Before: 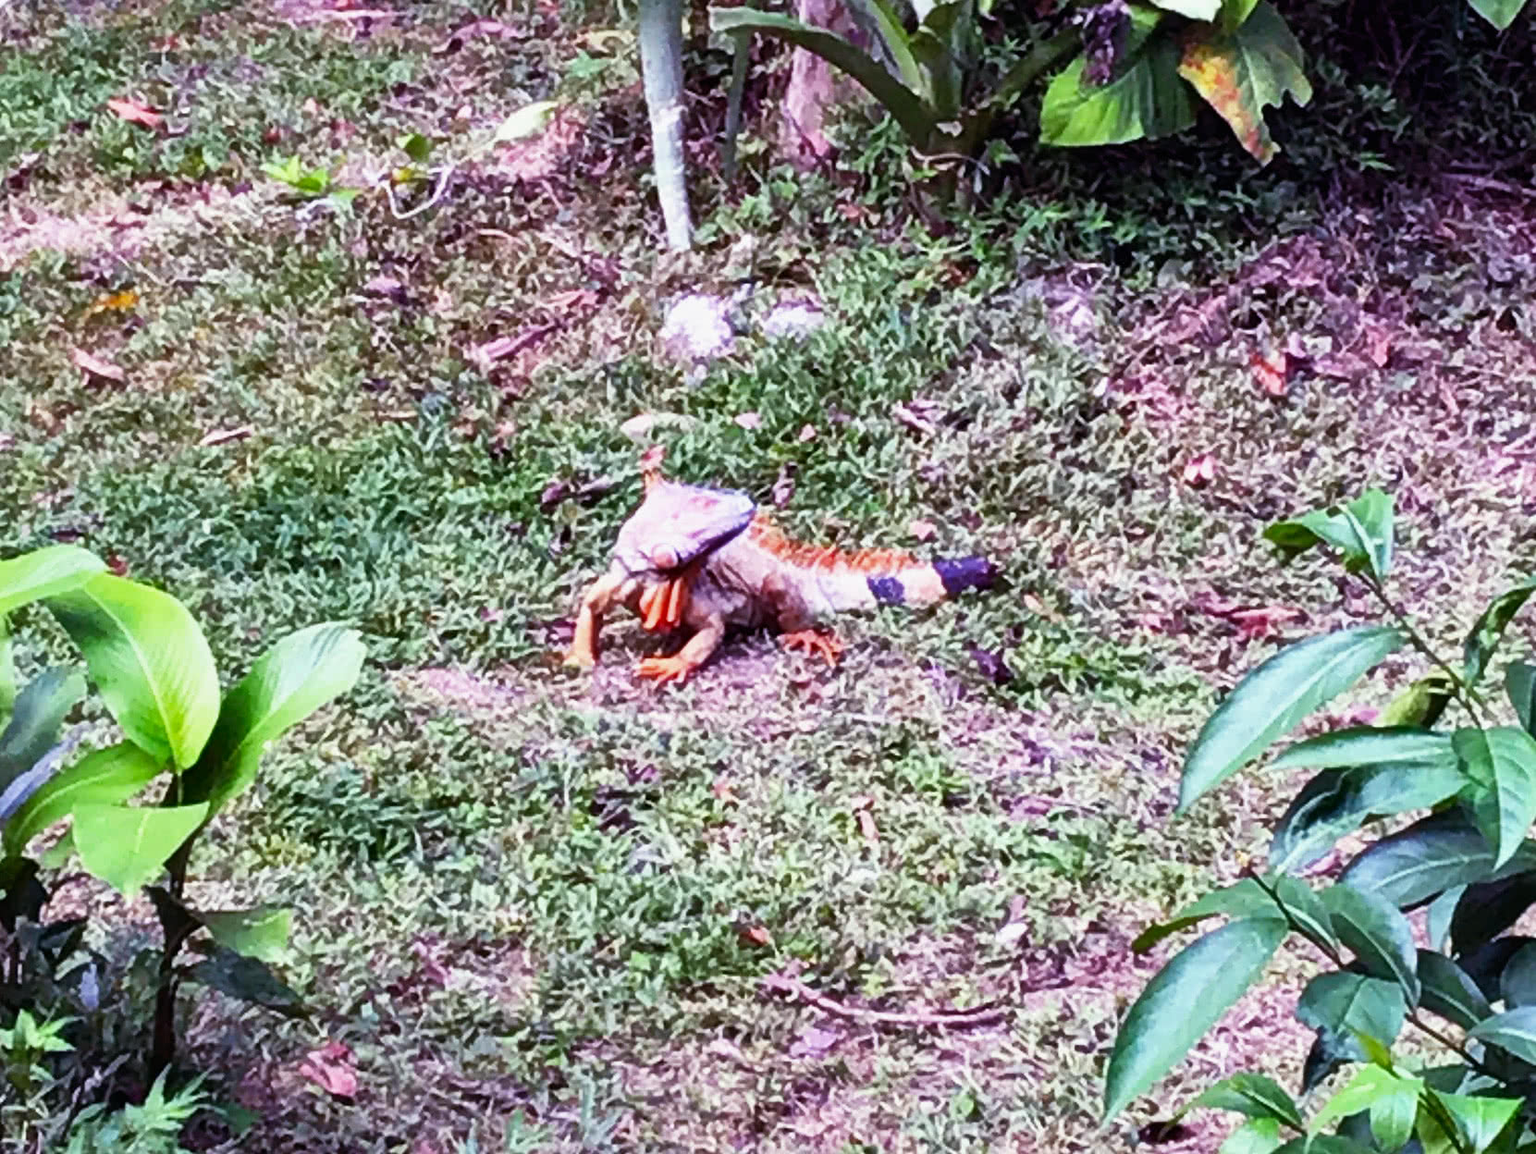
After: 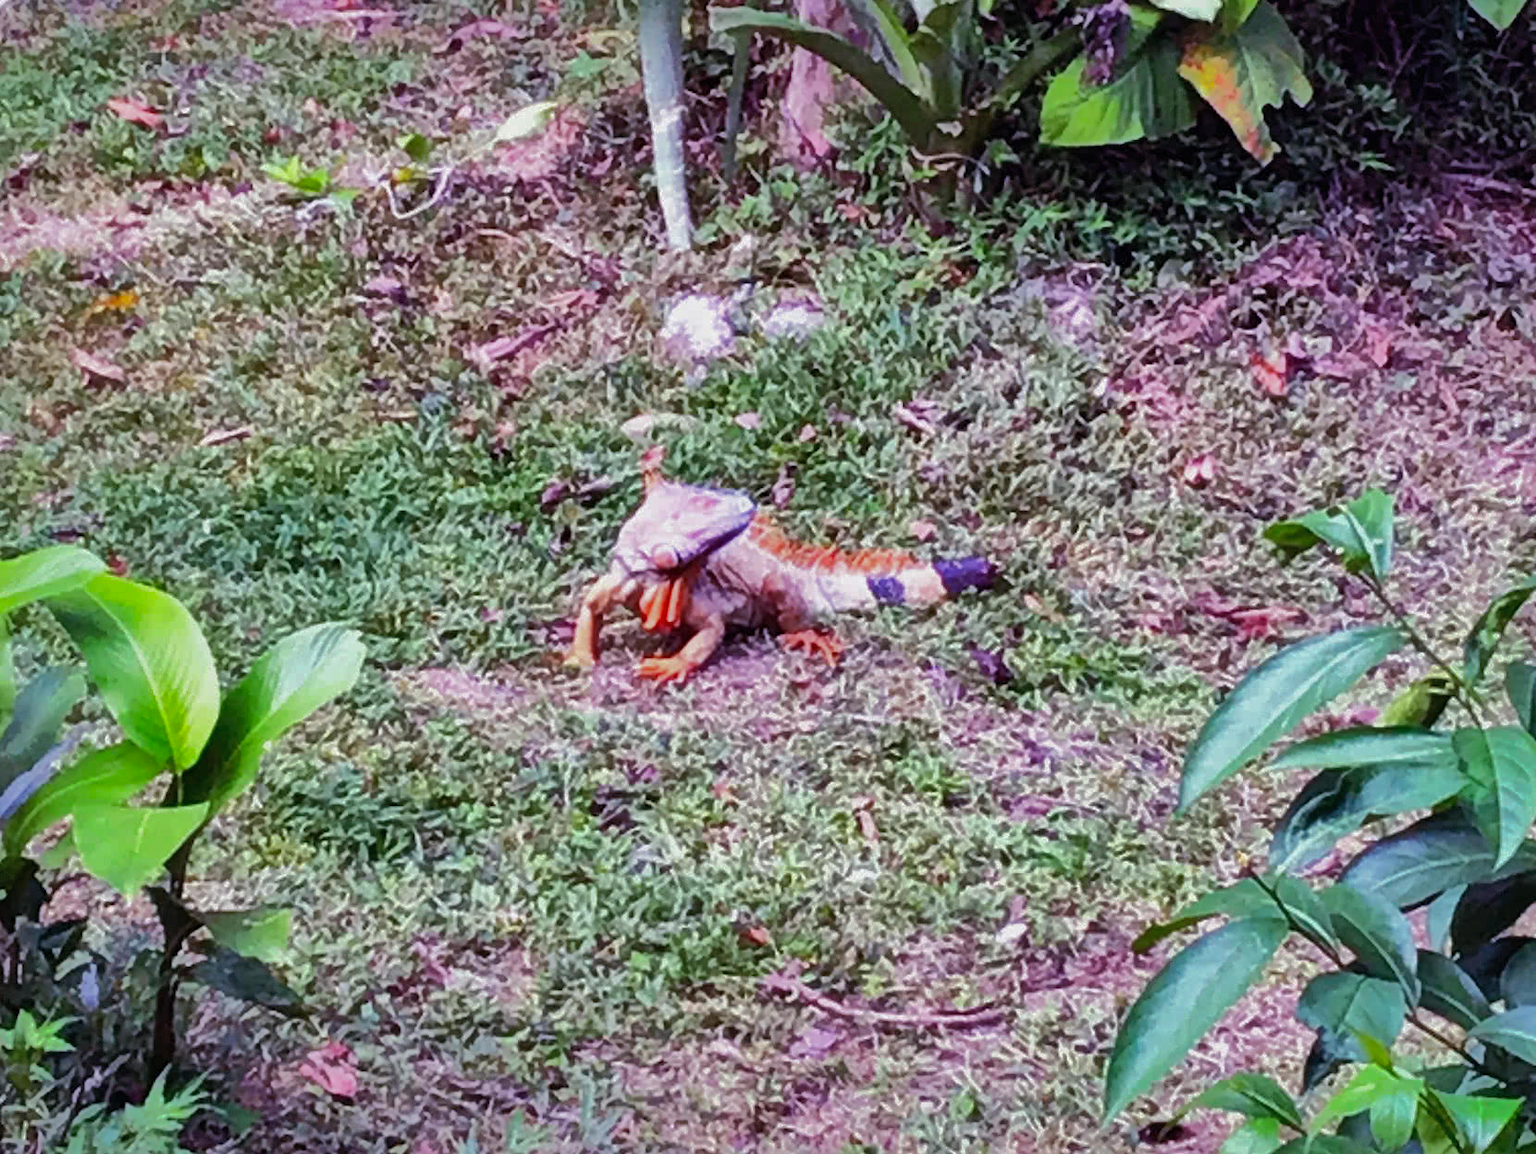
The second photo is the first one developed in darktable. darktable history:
shadows and highlights: shadows 38.73, highlights -75.11
